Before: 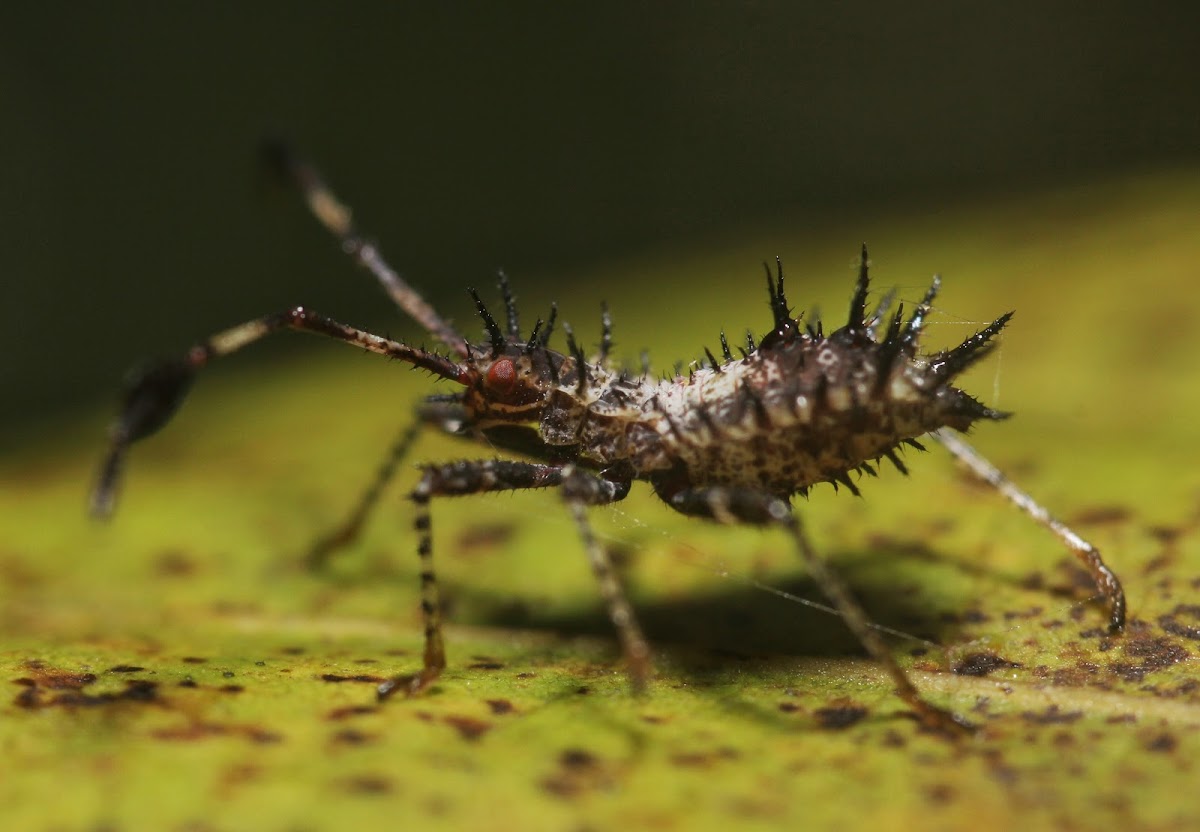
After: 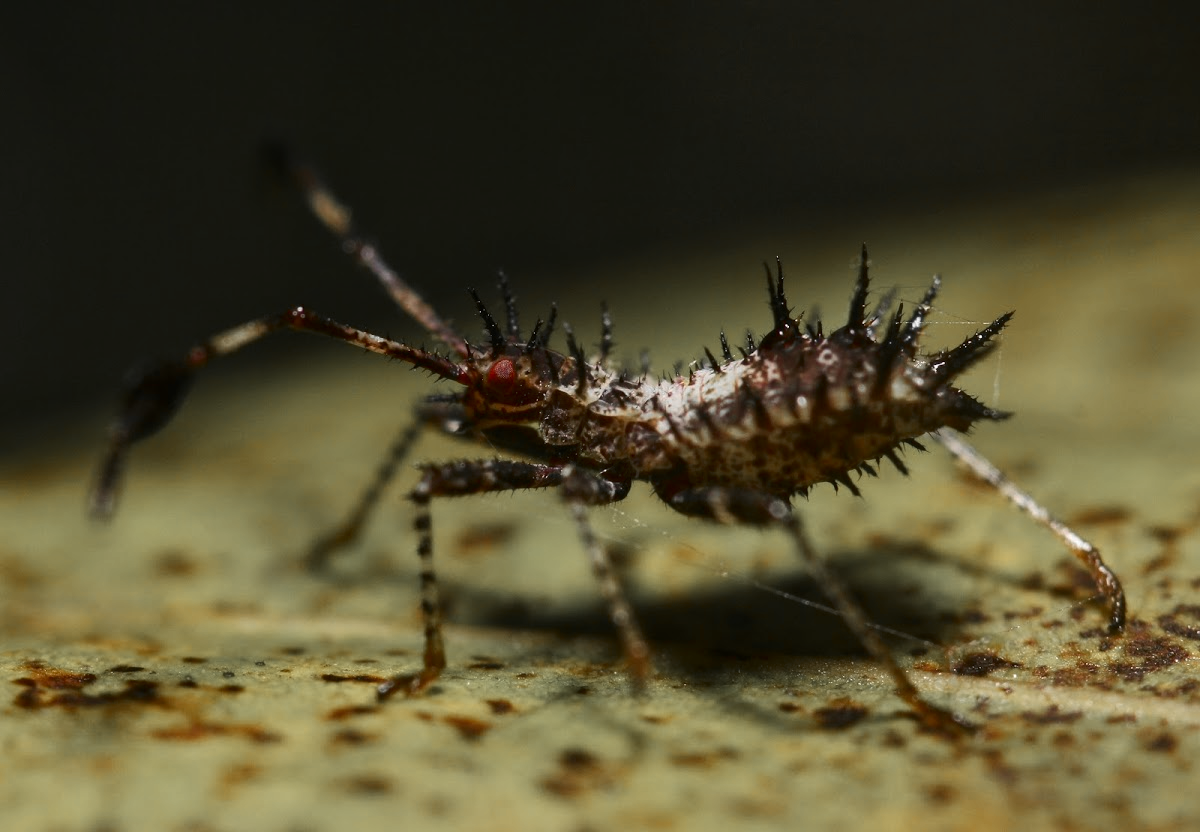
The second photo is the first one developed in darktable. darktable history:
color zones: curves: ch0 [(0, 0.447) (0.184, 0.543) (0.323, 0.476) (0.429, 0.445) (0.571, 0.443) (0.714, 0.451) (0.857, 0.452) (1, 0.447)]; ch1 [(0, 0.464) (0.176, 0.46) (0.287, 0.177) (0.429, 0.002) (0.571, 0) (0.714, 0) (0.857, 0) (1, 0.464)]
contrast brightness saturation: contrast 0.121, brightness -0.123, saturation 0.2
